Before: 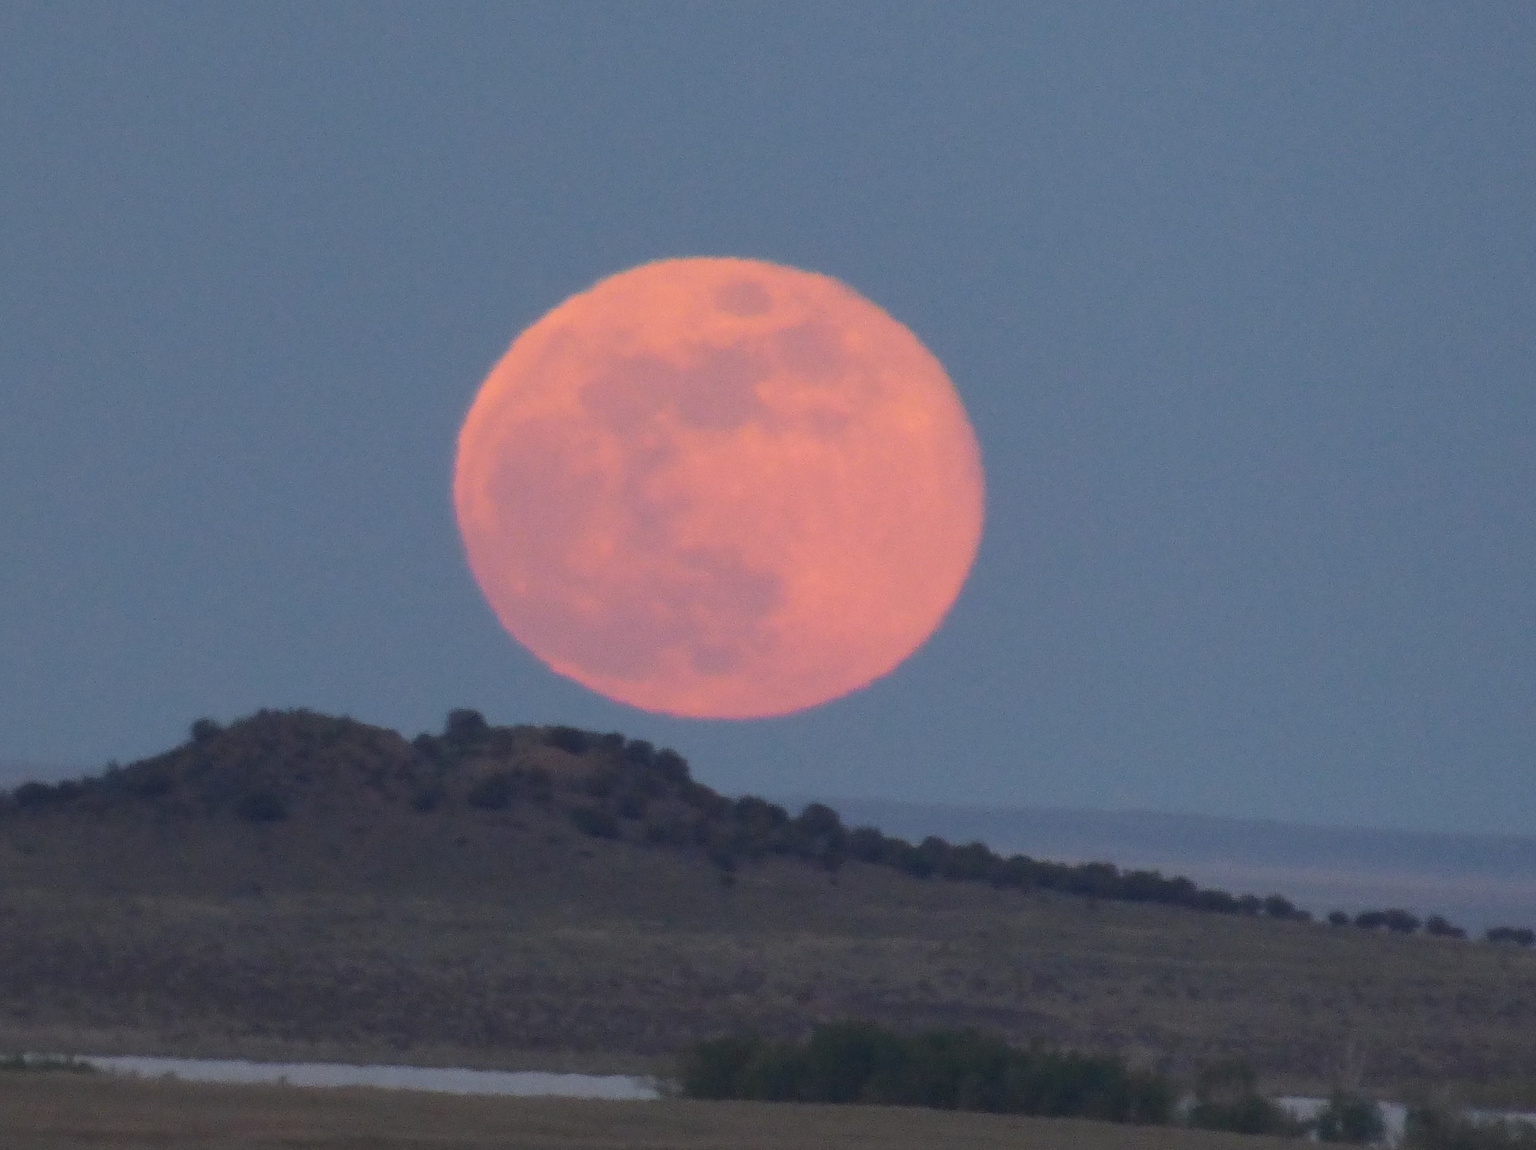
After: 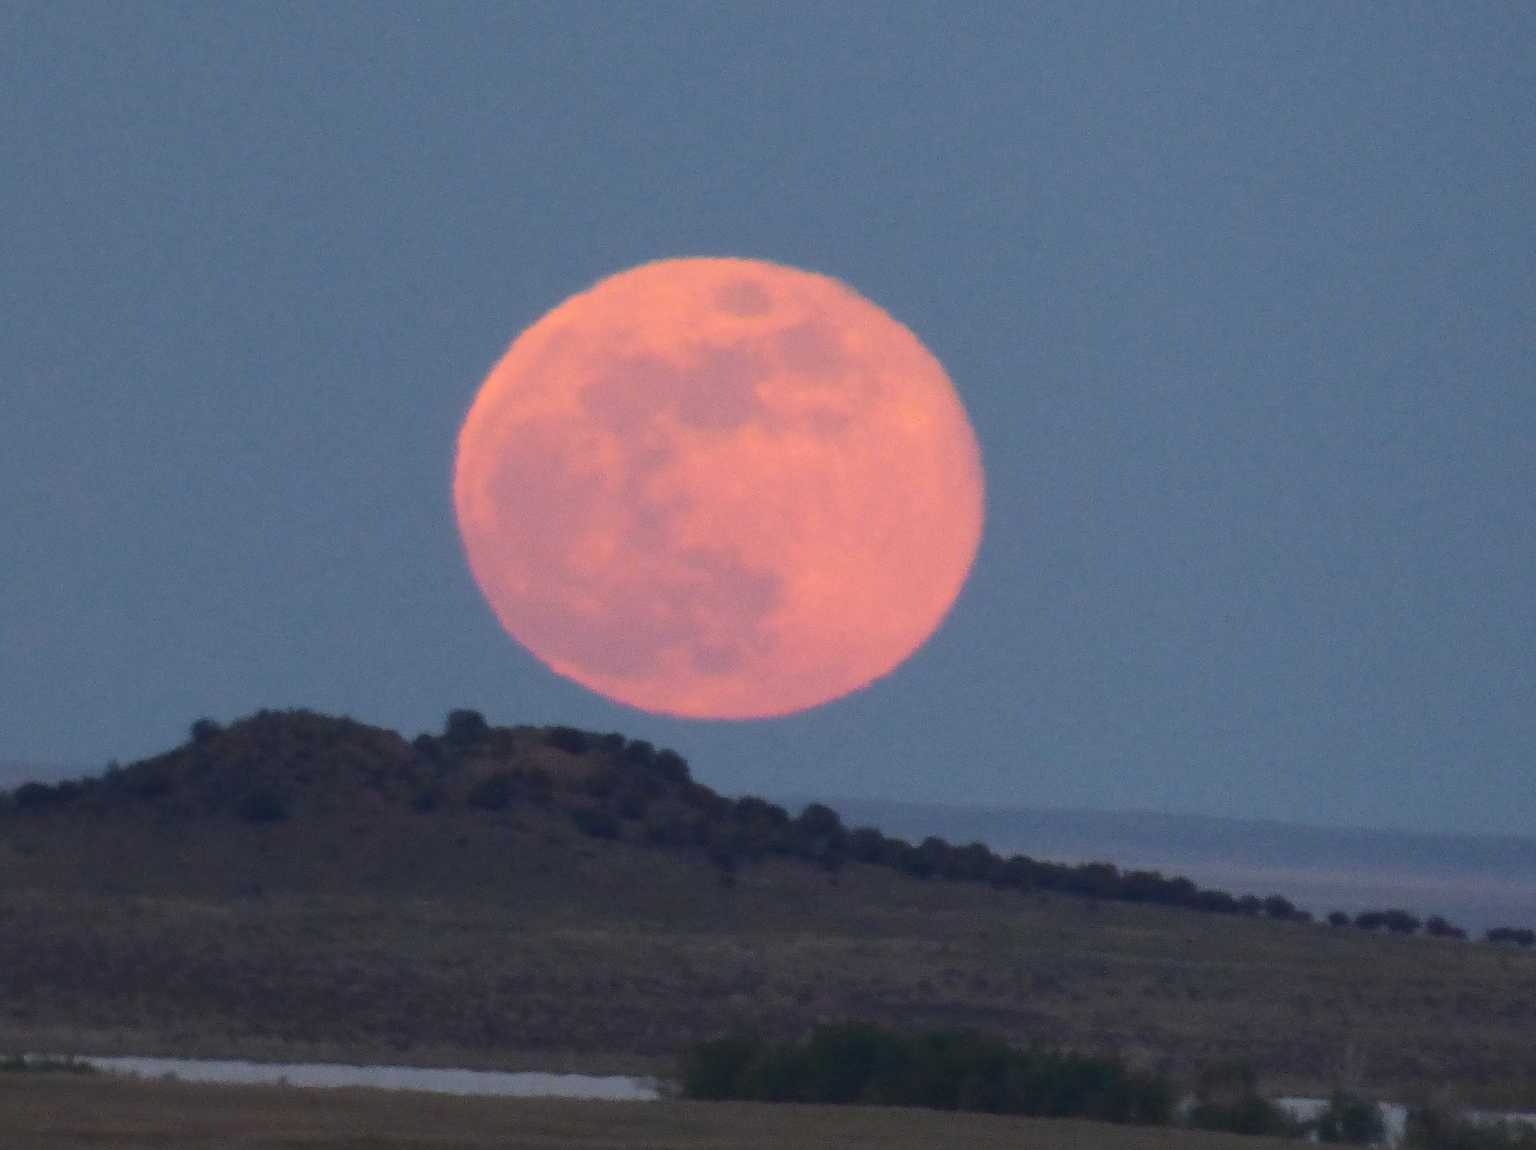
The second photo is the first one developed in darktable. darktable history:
contrast brightness saturation: contrast 0.153, brightness -0.01, saturation 0.097
